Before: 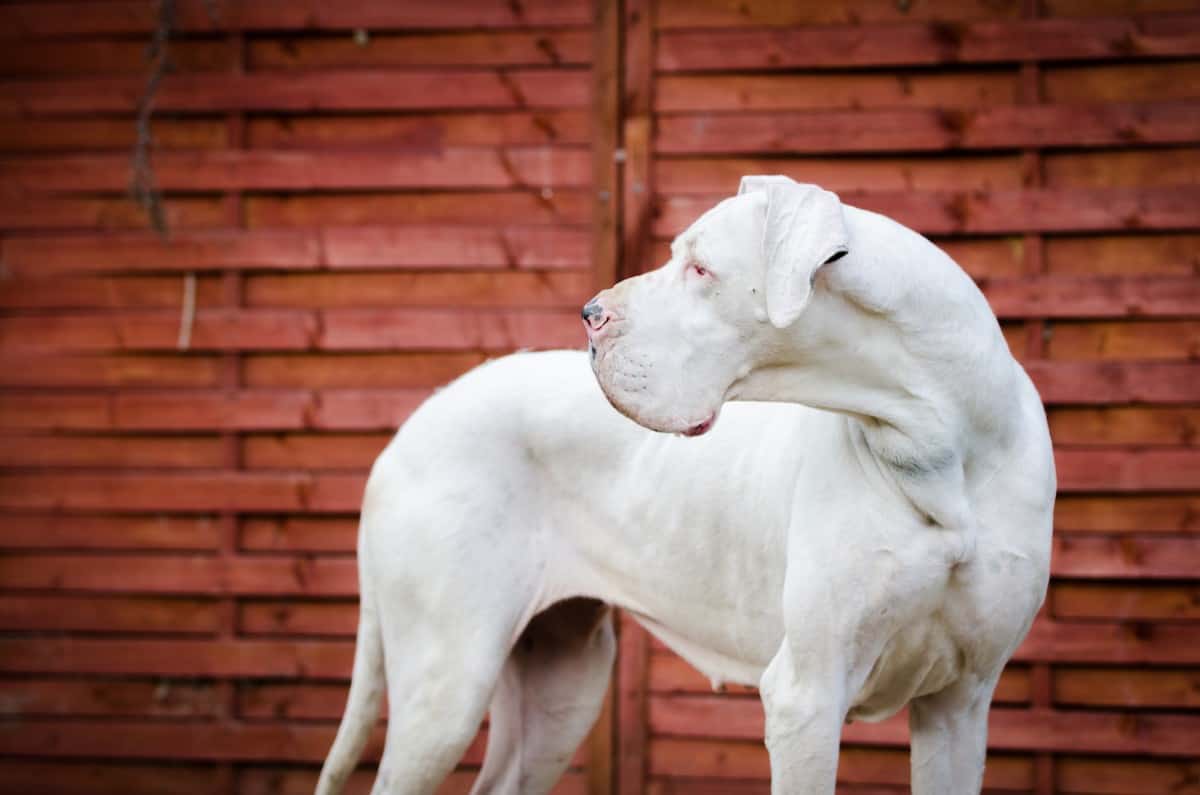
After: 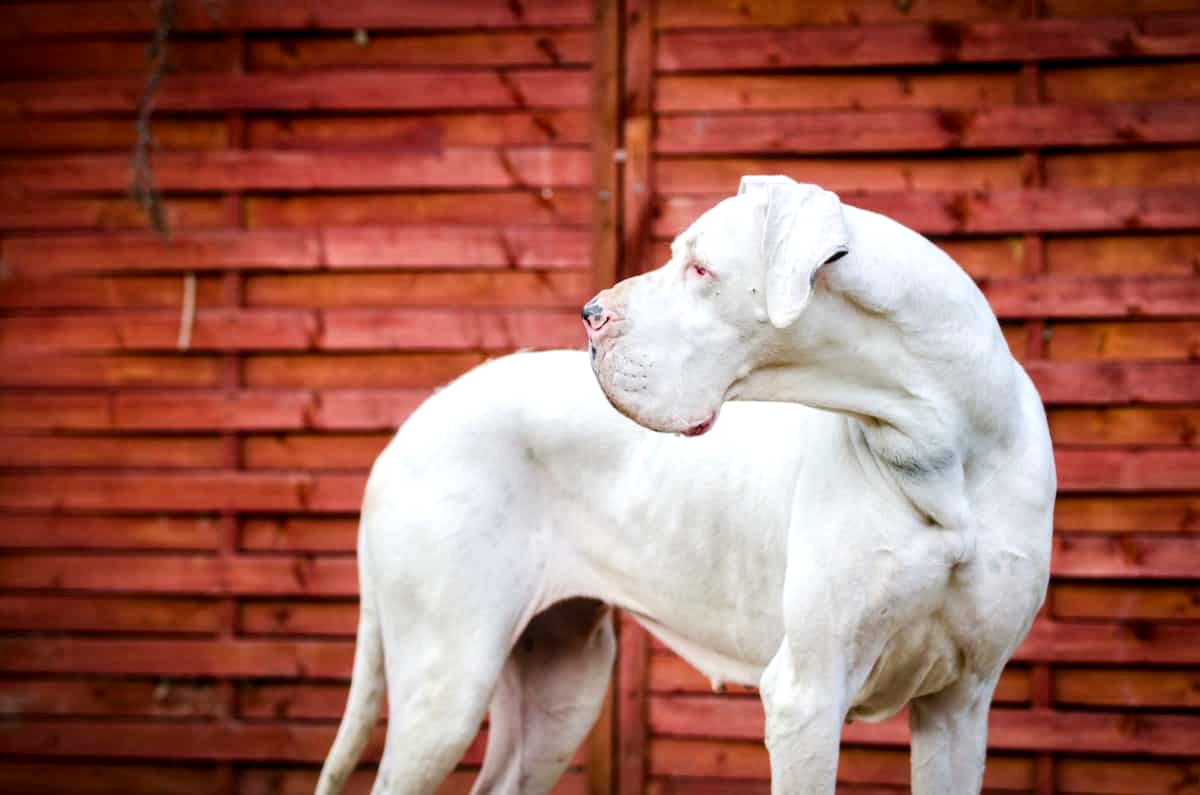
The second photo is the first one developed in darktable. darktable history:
exposure: black level correction 0.001, exposure 0.193 EV, compensate highlight preservation false
contrast brightness saturation: contrast 0.079, saturation 0.203
local contrast: detail 130%
